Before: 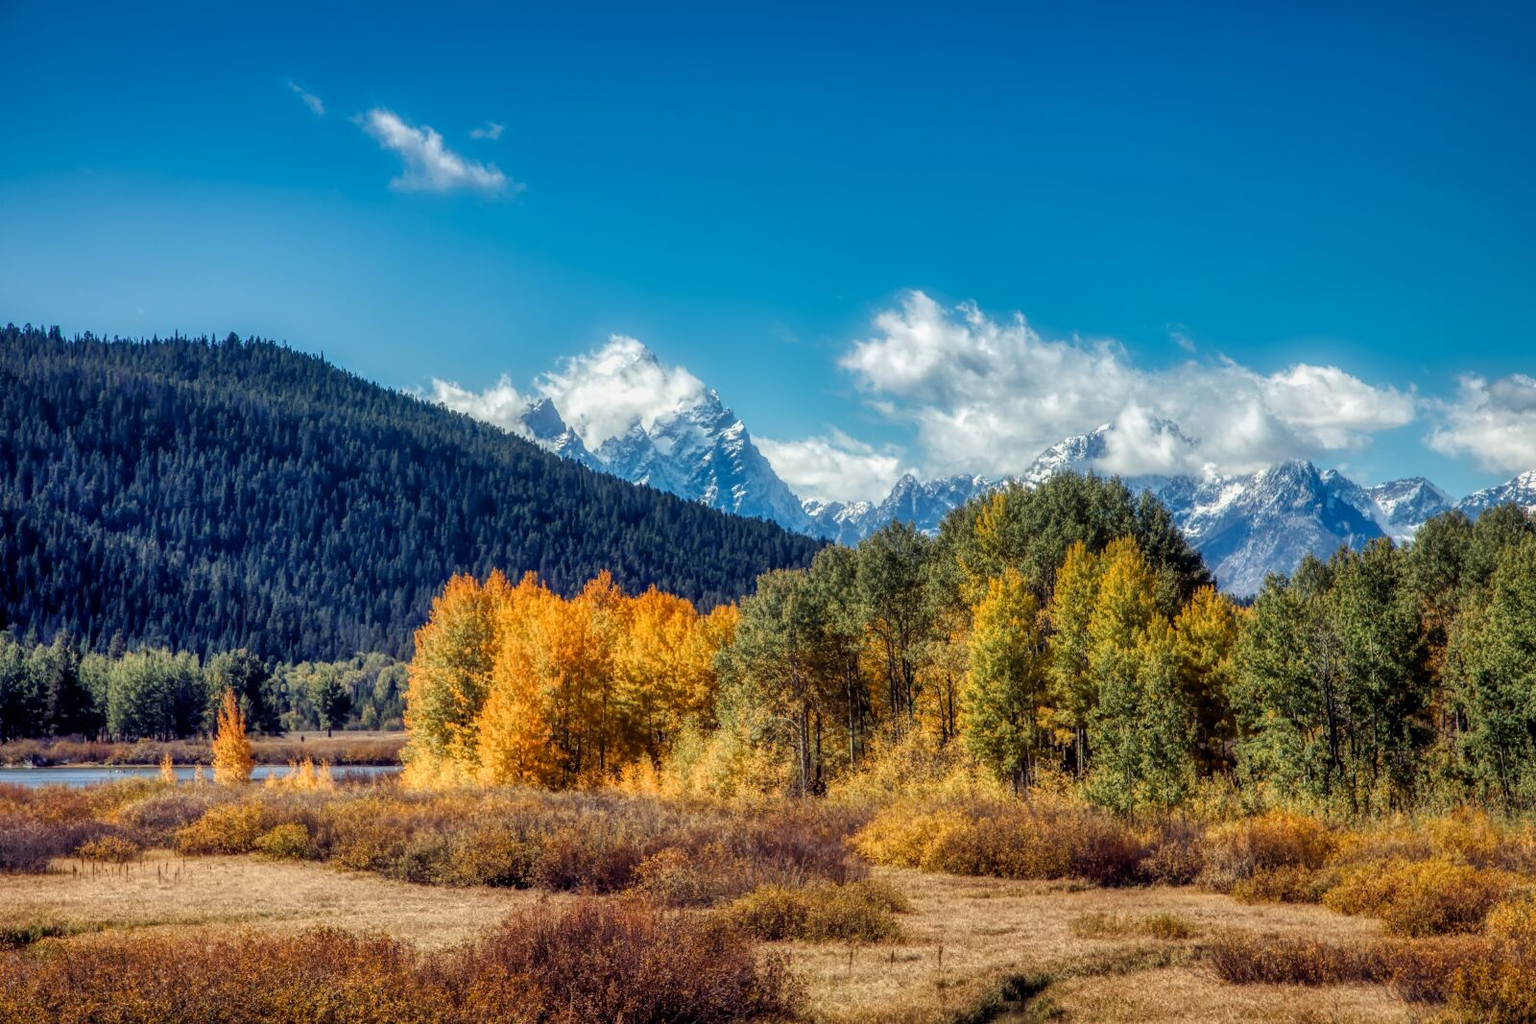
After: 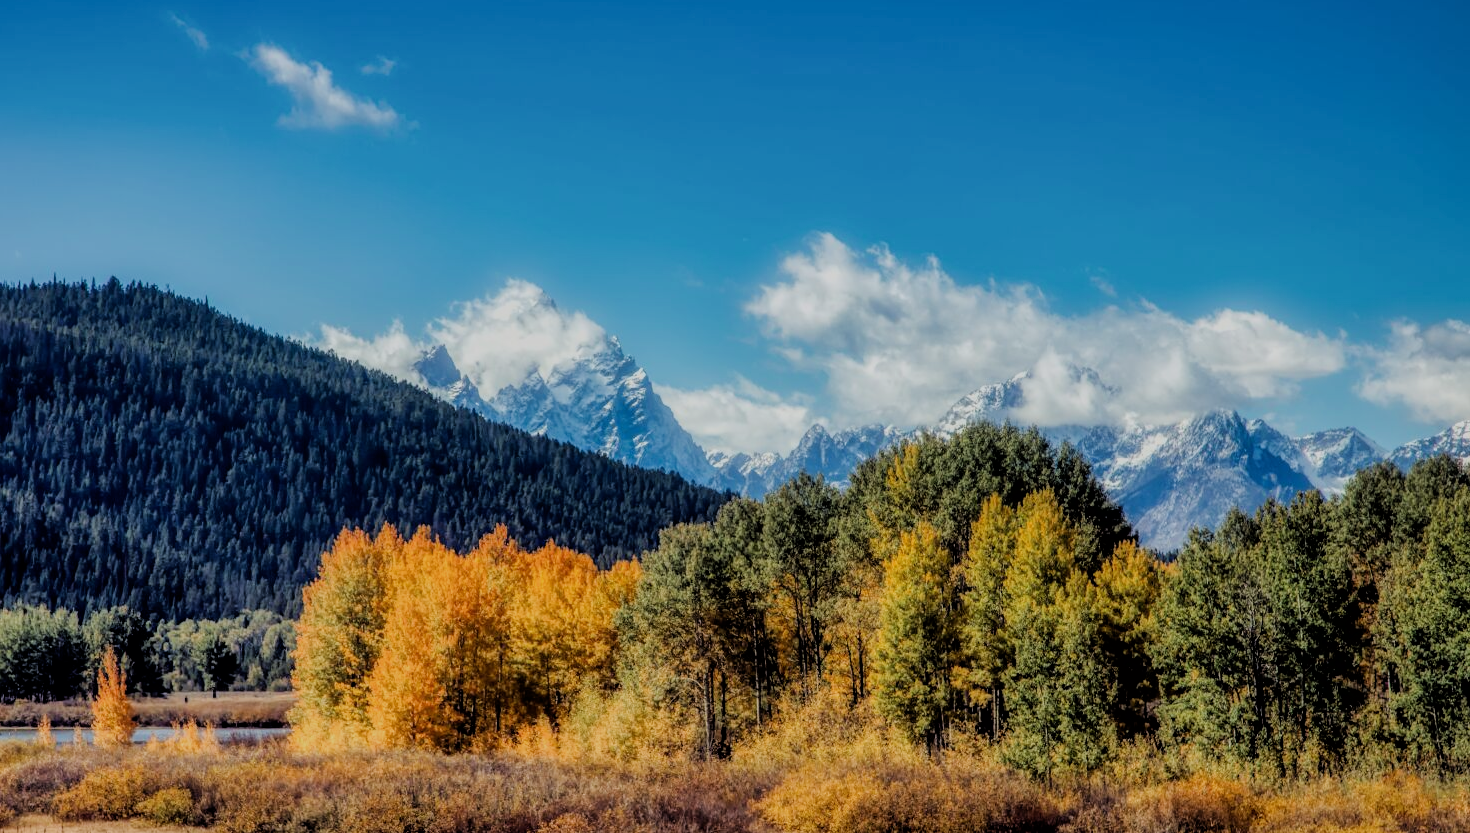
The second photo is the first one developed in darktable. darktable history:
filmic rgb: black relative exposure -4.31 EV, white relative exposure 4.56 EV, hardness 2.38, contrast 1.06
crop: left 8.104%, top 6.58%, bottom 15.329%
